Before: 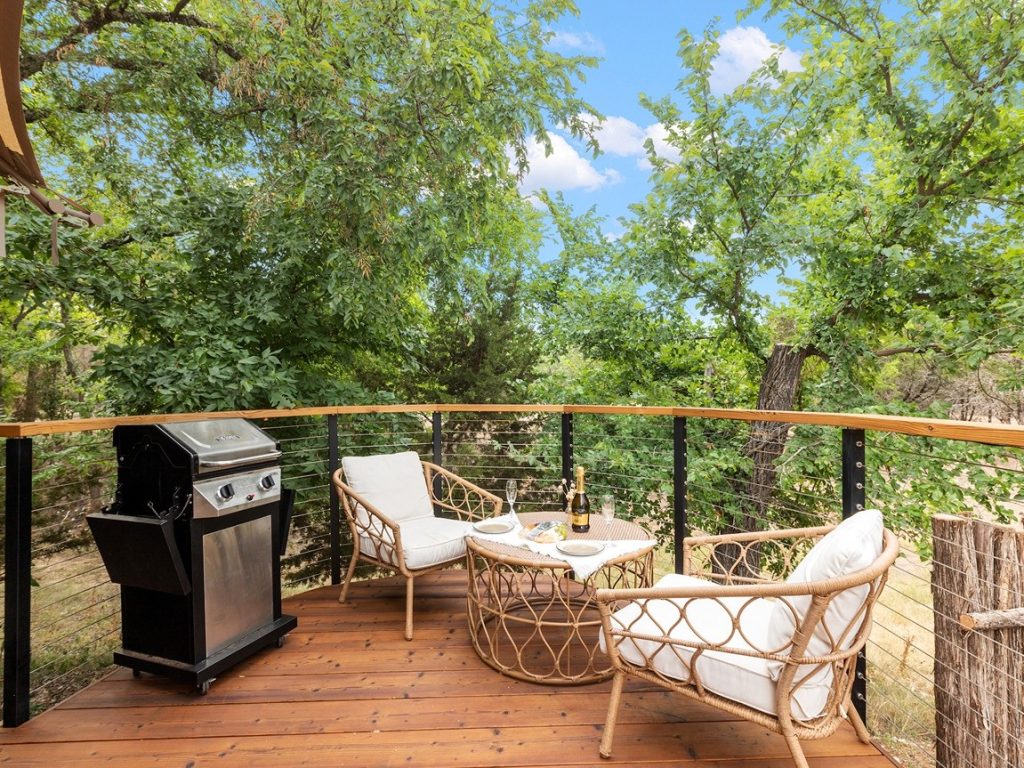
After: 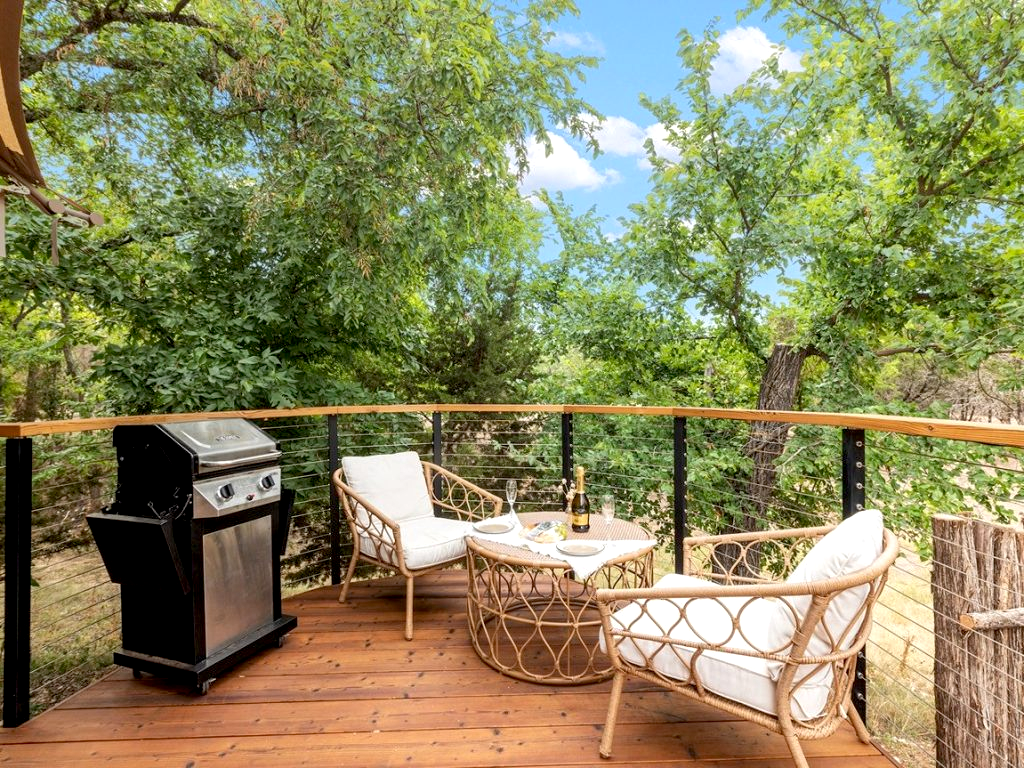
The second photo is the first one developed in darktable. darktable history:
local contrast: highlights 100%, shadows 100%, detail 120%, midtone range 0.2
contrast equalizer: y [[0.5, 0.5, 0.468, 0.5, 0.5, 0.5], [0.5 ×6], [0.5 ×6], [0 ×6], [0 ×6]]
exposure: black level correction 0.007, exposure 0.159 EV, compensate highlight preservation false
